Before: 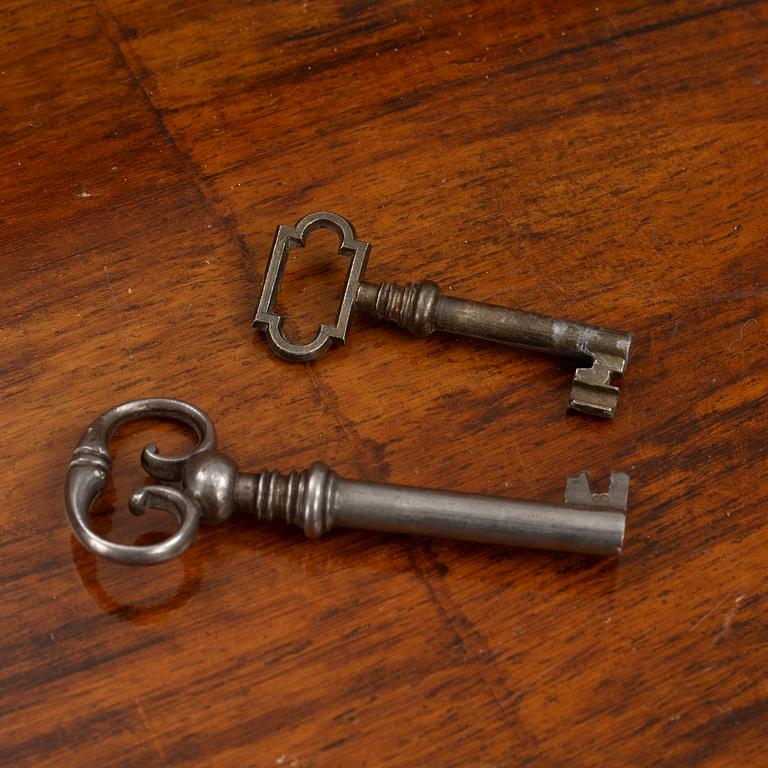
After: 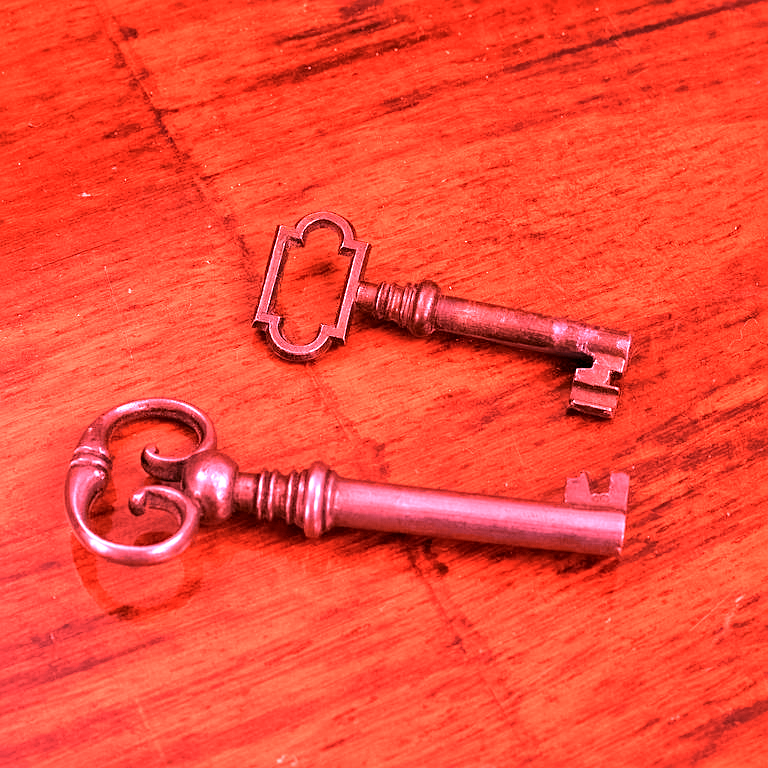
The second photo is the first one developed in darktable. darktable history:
color calibration: illuminant F (fluorescent), F source F9 (Cool White Deluxe 4150 K) – high CRI, x 0.374, y 0.373, temperature 4158.34 K
white balance: red 2.9, blue 1.358
contrast equalizer: octaves 7, y [[0.6 ×6], [0.55 ×6], [0 ×6], [0 ×6], [0 ×6]], mix 0.15
raw chromatic aberrations: on, module defaults
denoise (profiled): strength 1.2, preserve shadows 1.8, a [-1, 0, 0], y [[0.5 ×7] ×4, [0 ×7], [0.5 ×7]], compensate highlight preservation false
sharpen: amount 0.2
